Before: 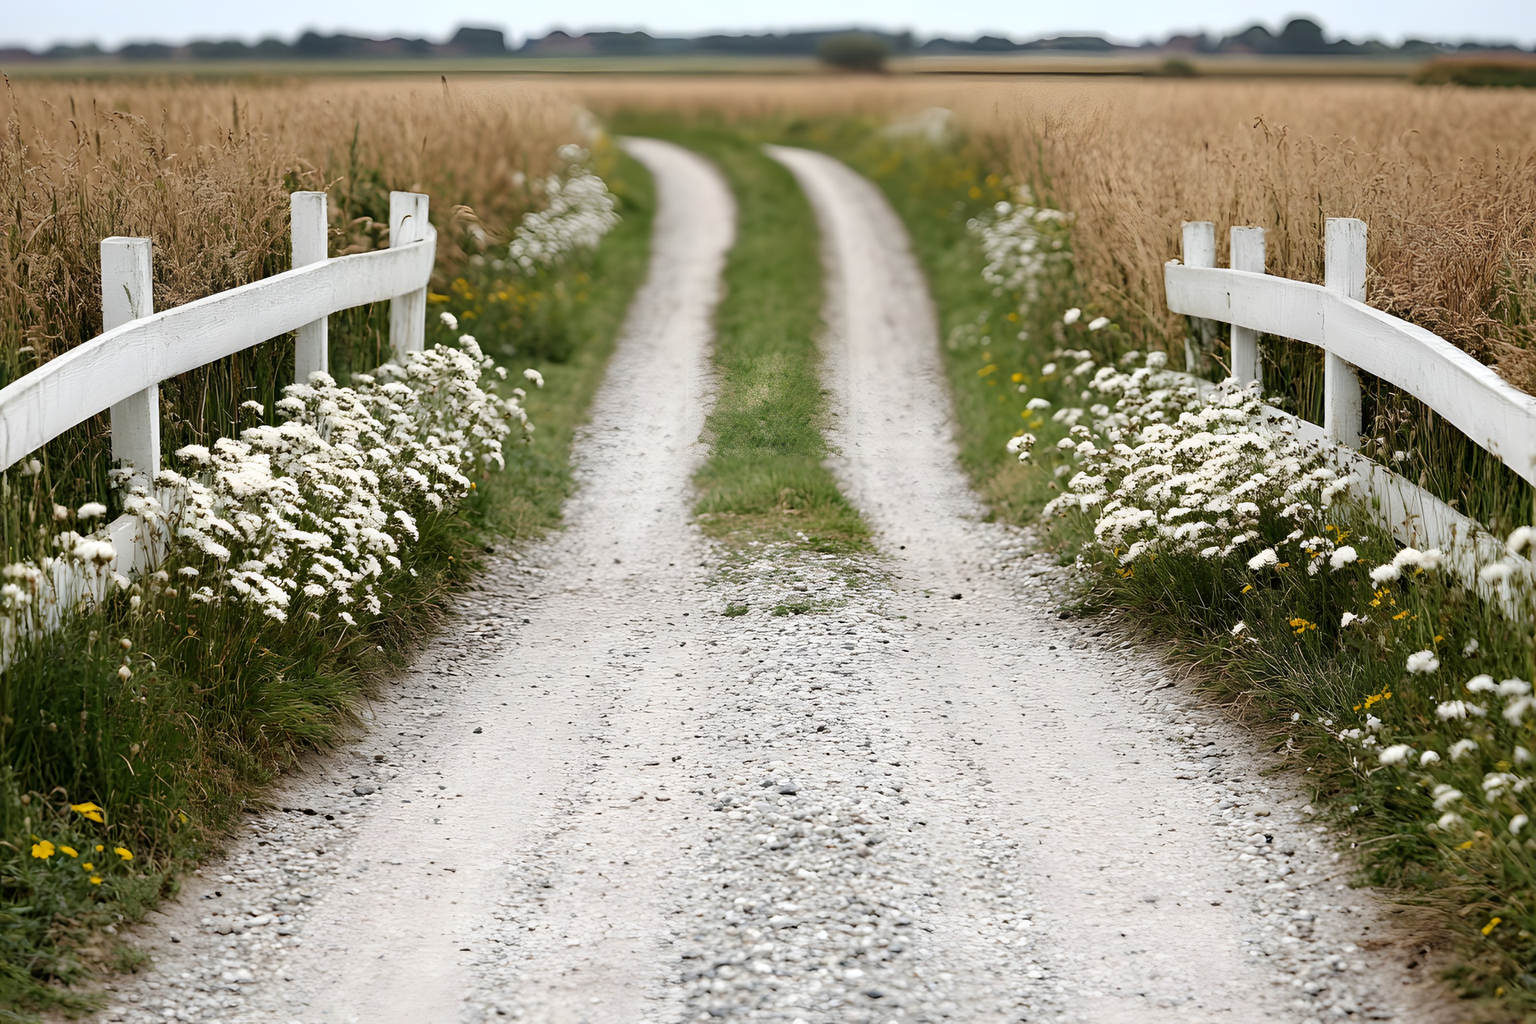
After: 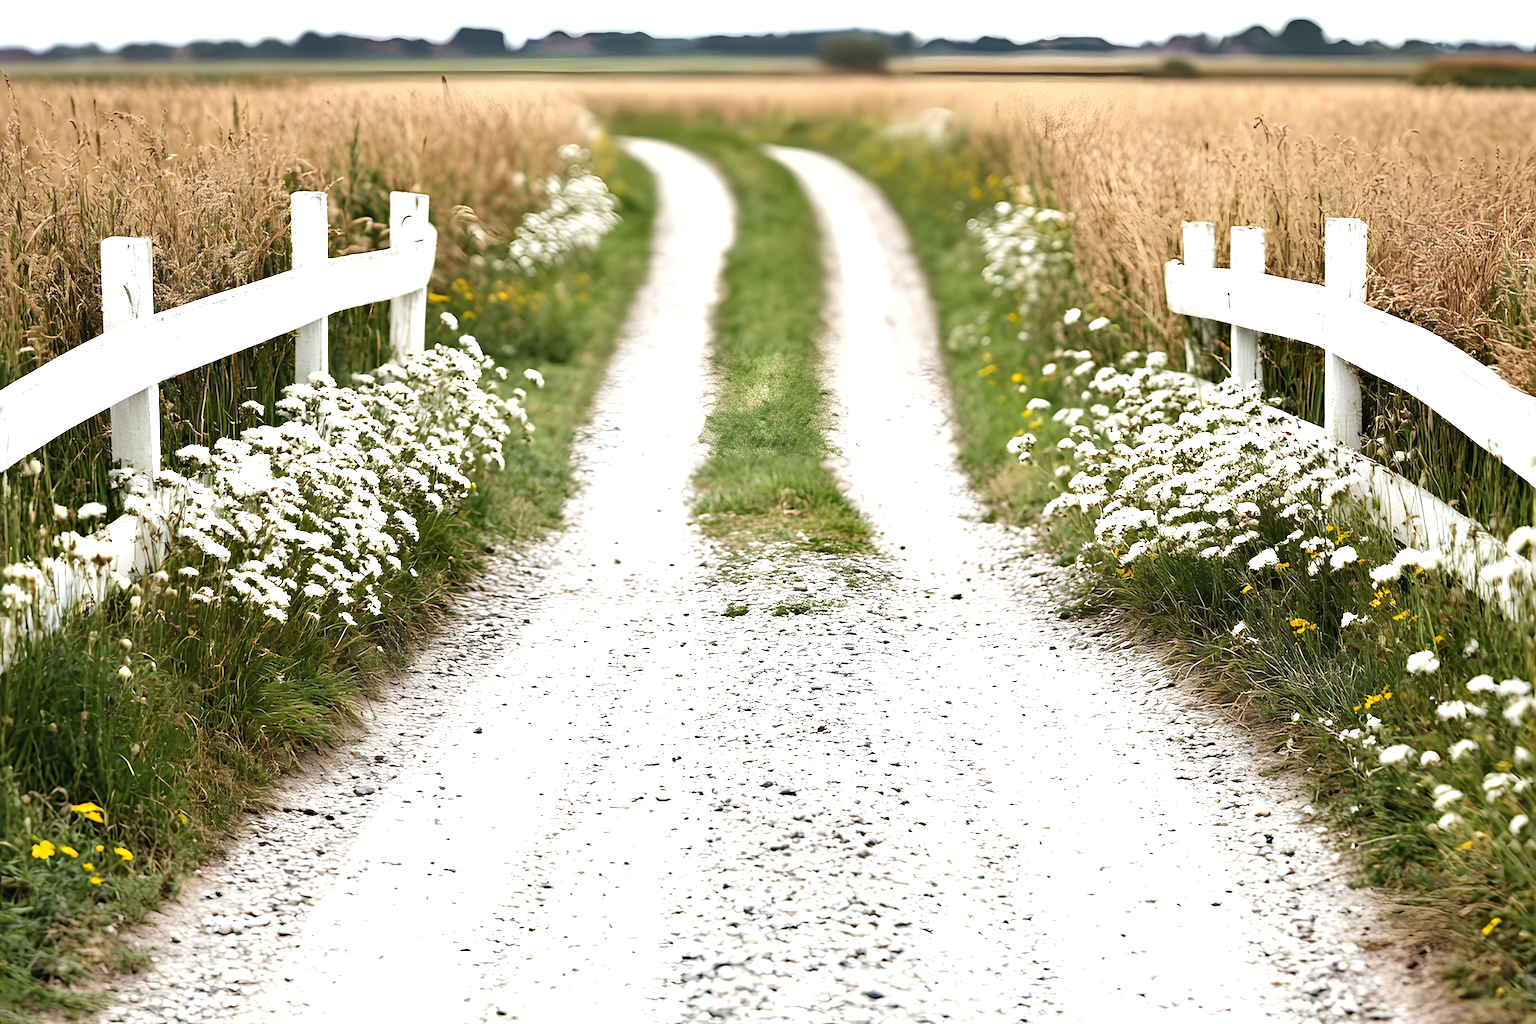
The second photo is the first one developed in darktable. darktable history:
shadows and highlights: shadows 31.7, highlights -31.26, soften with gaussian
exposure: black level correction 0, exposure 1 EV, compensate highlight preservation false
